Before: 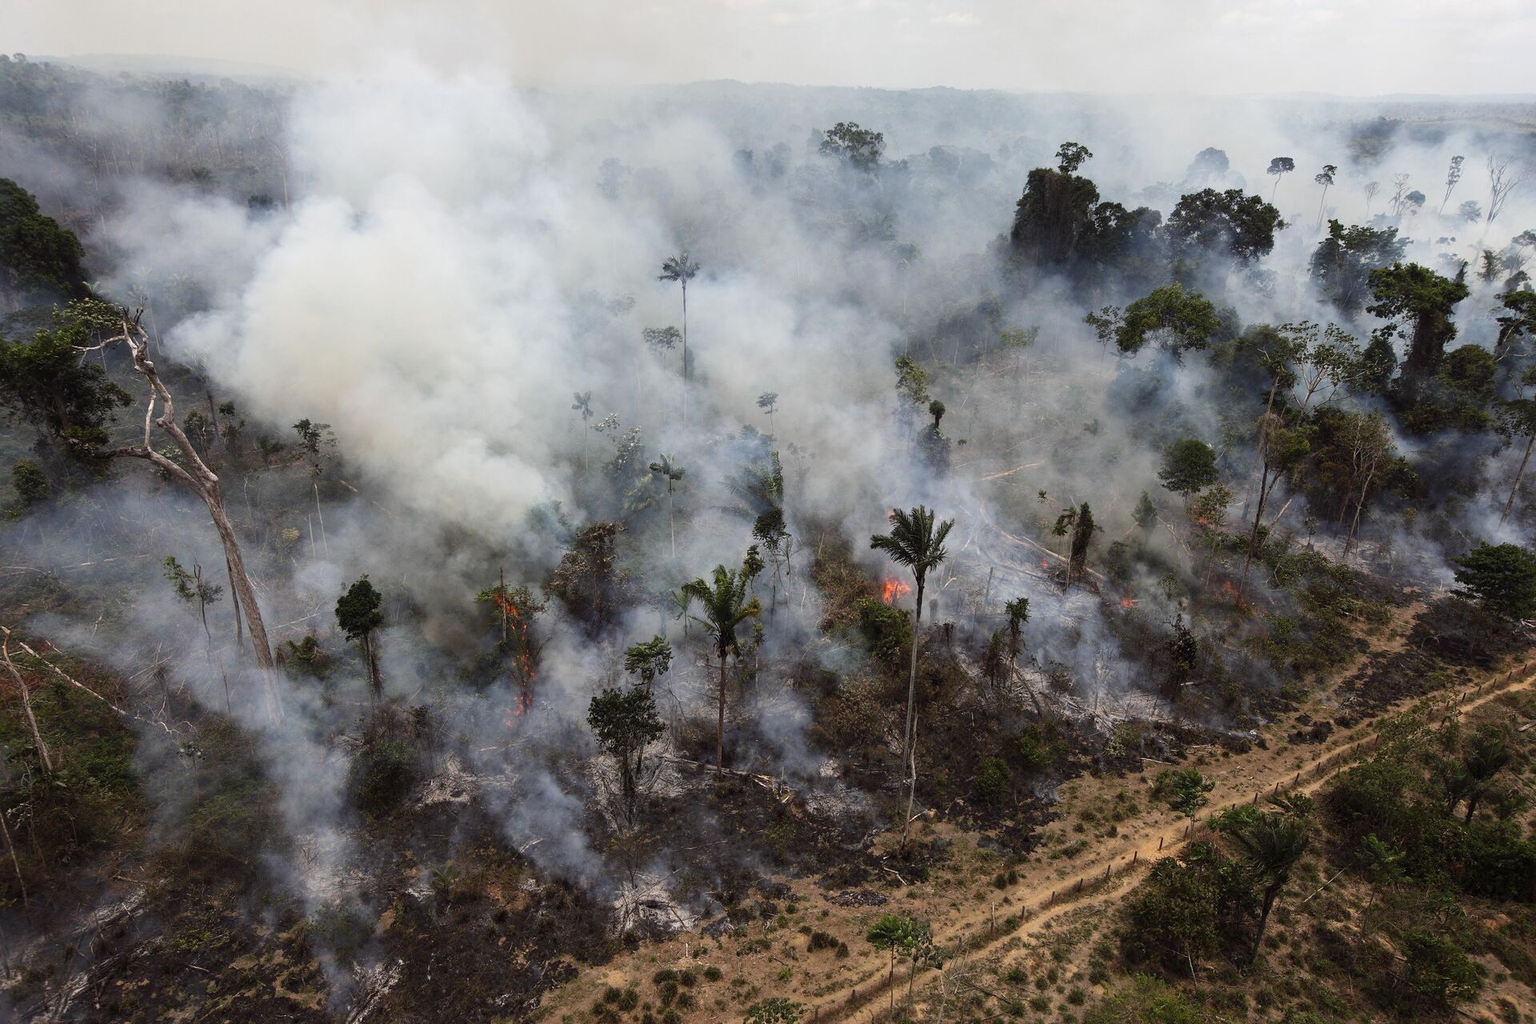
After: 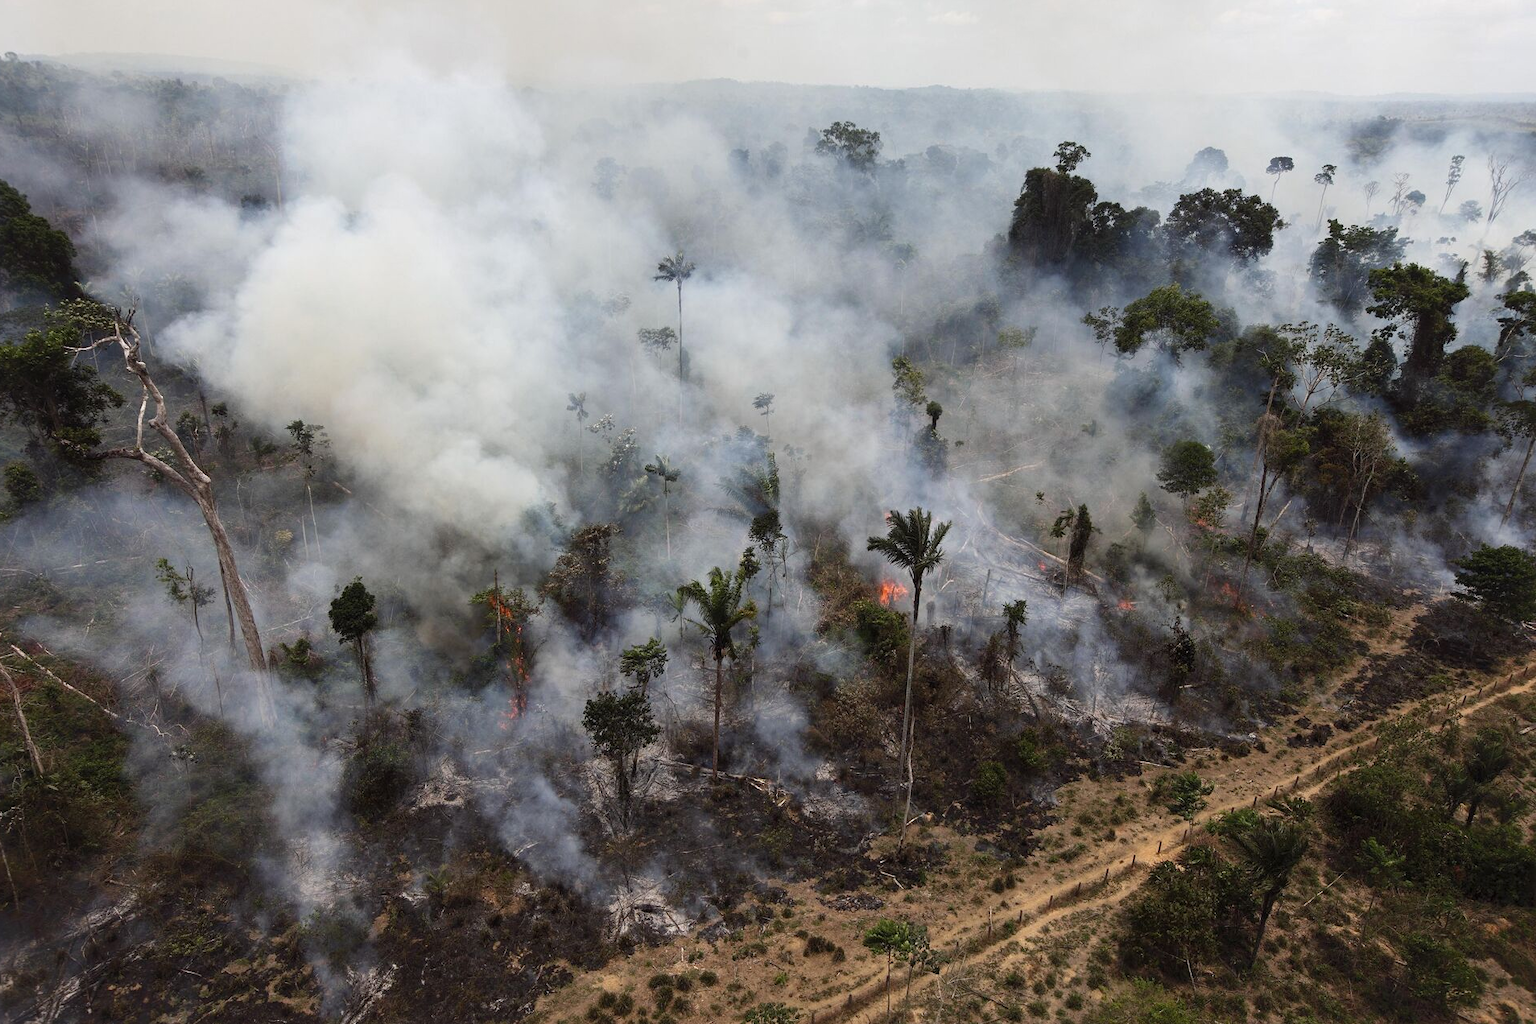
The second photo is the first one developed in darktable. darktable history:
bloom: size 9%, threshold 100%, strength 7%
crop and rotate: left 0.614%, top 0.179%, bottom 0.309%
shadows and highlights: shadows 62.66, white point adjustment 0.37, highlights -34.44, compress 83.82%
